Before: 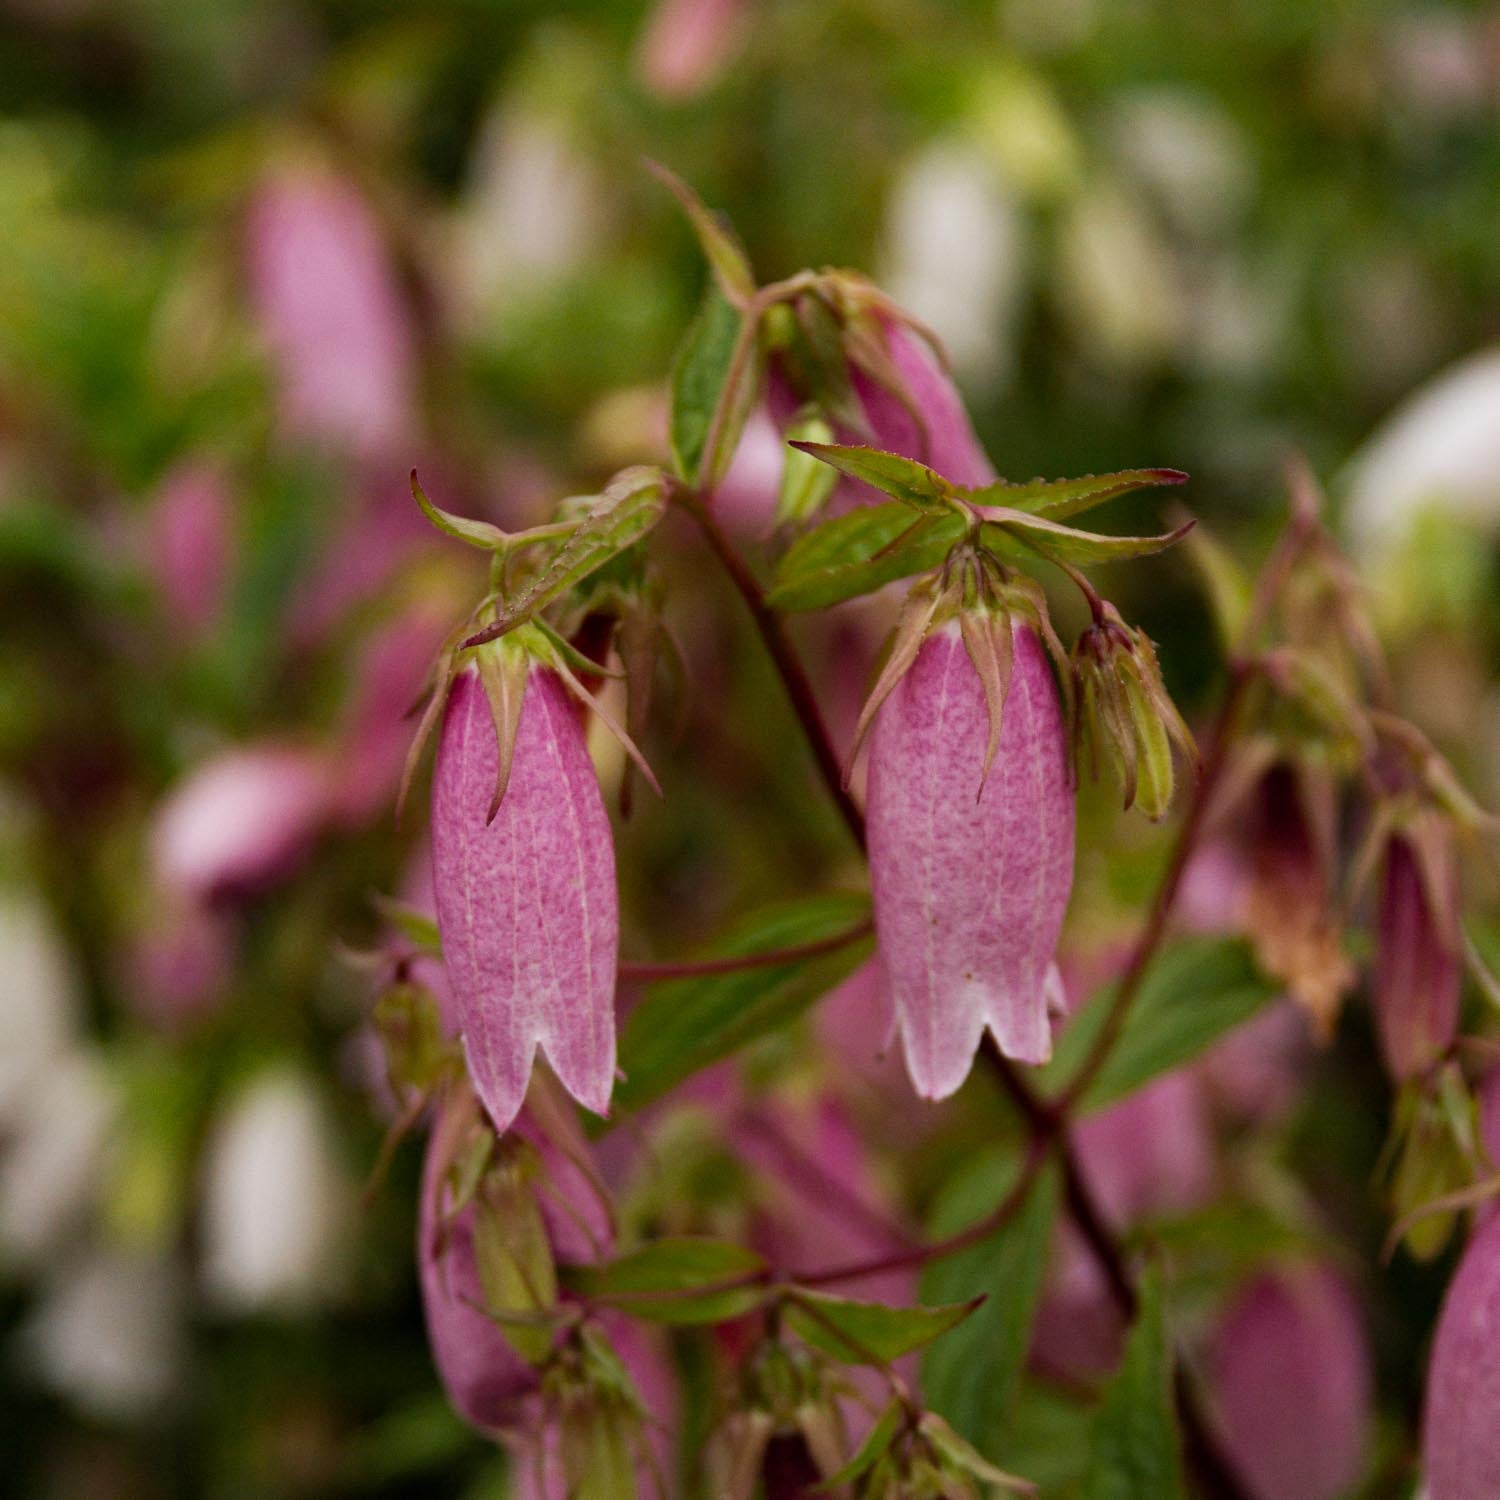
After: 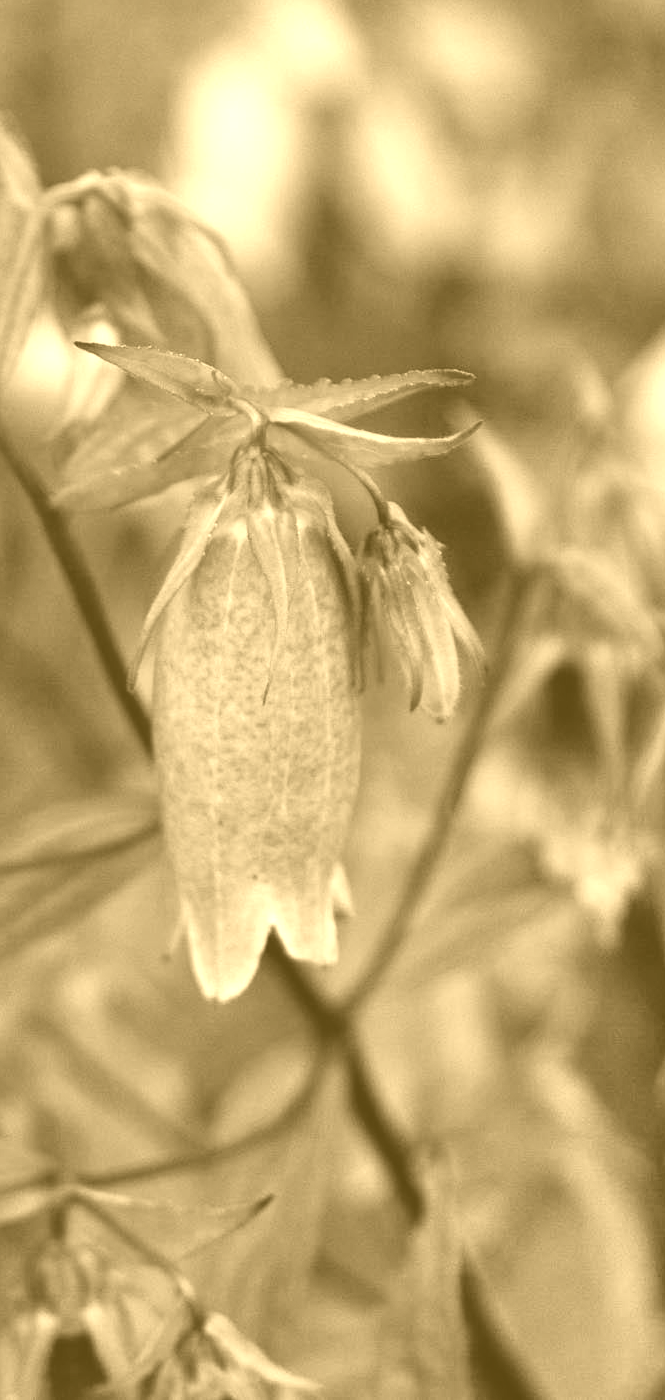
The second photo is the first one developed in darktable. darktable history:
white balance: red 0.948, green 1.02, blue 1.176
crop: left 47.628%, top 6.643%, right 7.874%
color zones: curves: ch1 [(0.24, 0.634) (0.75, 0.5)]; ch2 [(0.253, 0.437) (0.745, 0.491)], mix 102.12%
colorize: hue 36°, source mix 100%
shadows and highlights: shadows 60, soften with gaussian
